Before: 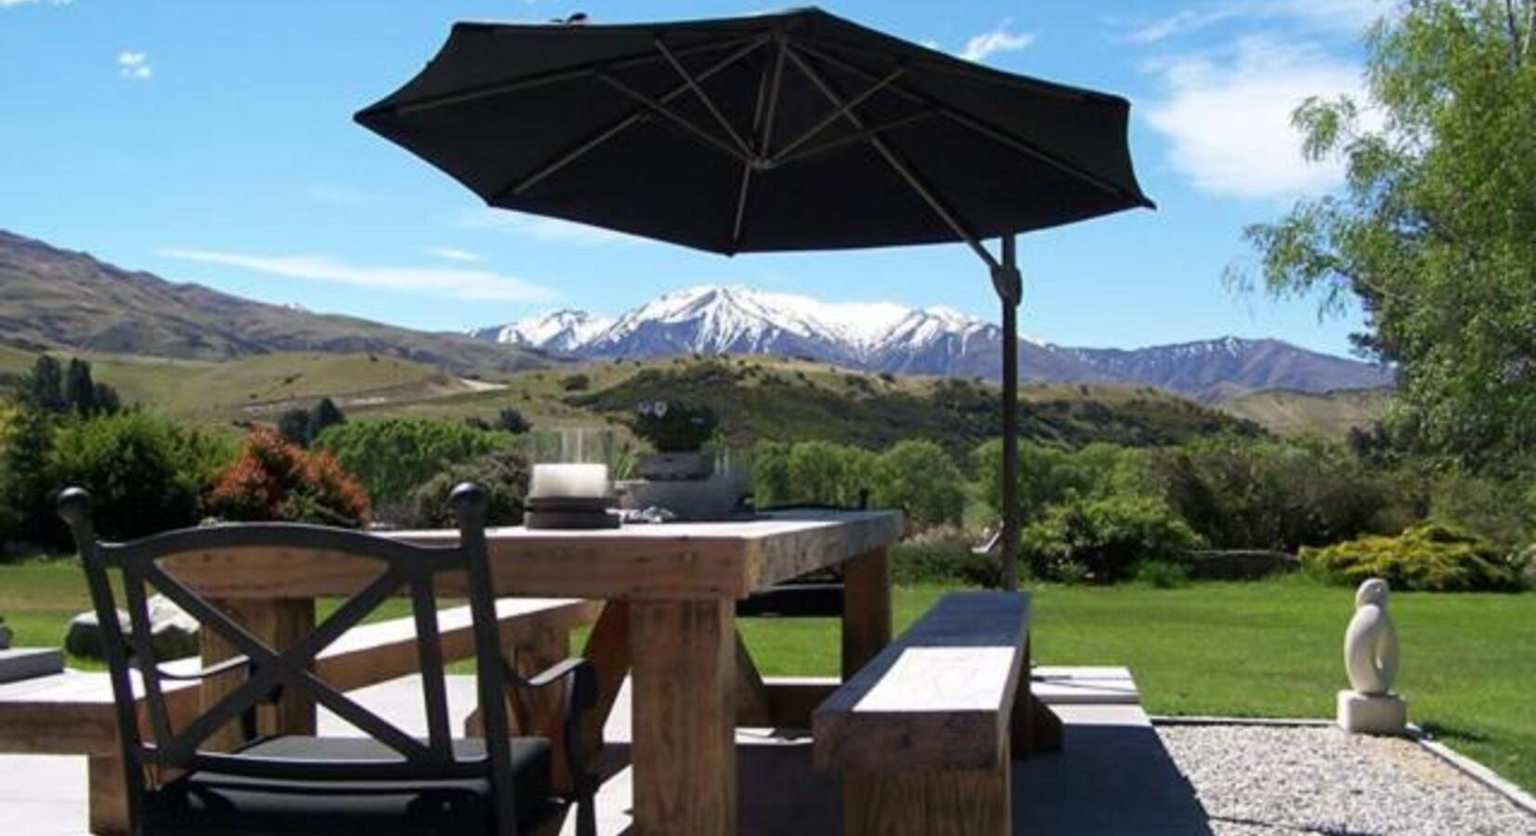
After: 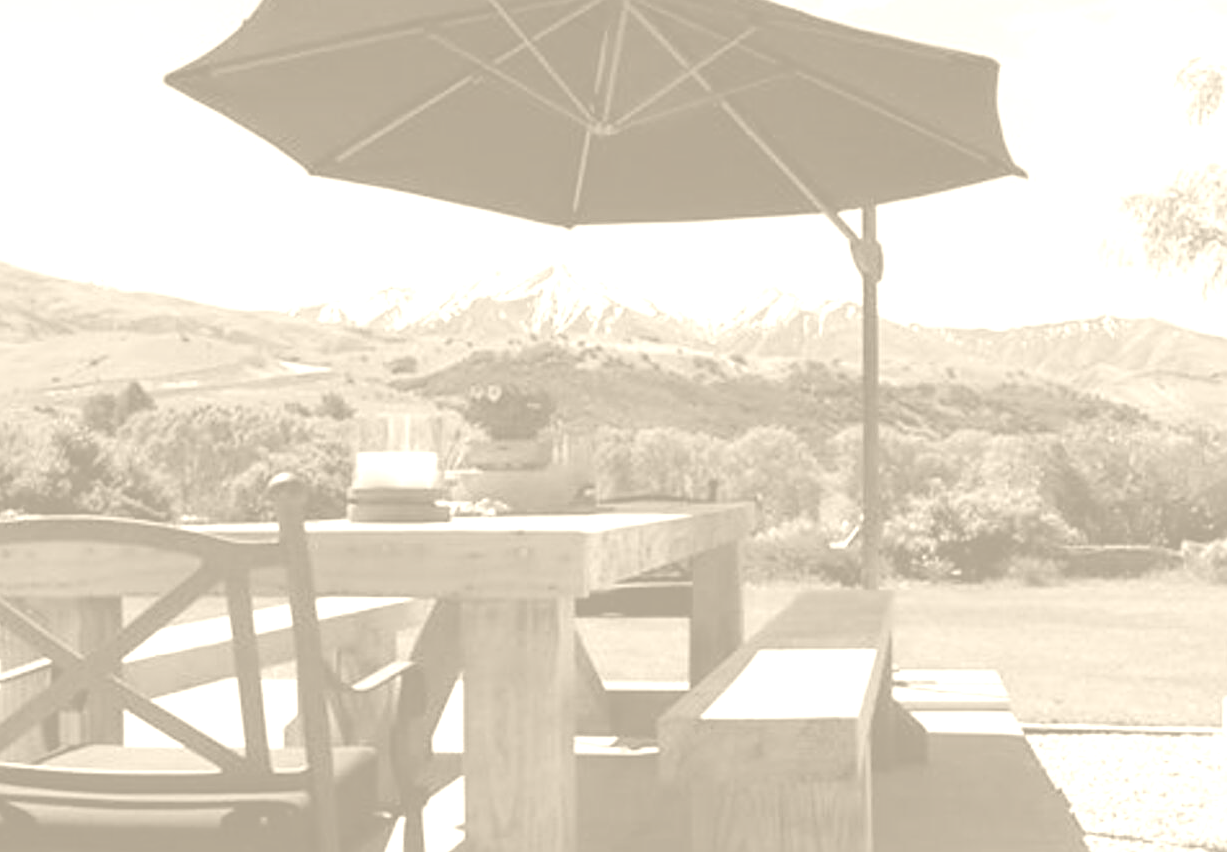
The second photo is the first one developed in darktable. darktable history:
crop and rotate: left 13.15%, top 5.251%, right 12.609%
sharpen: on, module defaults
colorize: hue 36°, saturation 71%, lightness 80.79%
